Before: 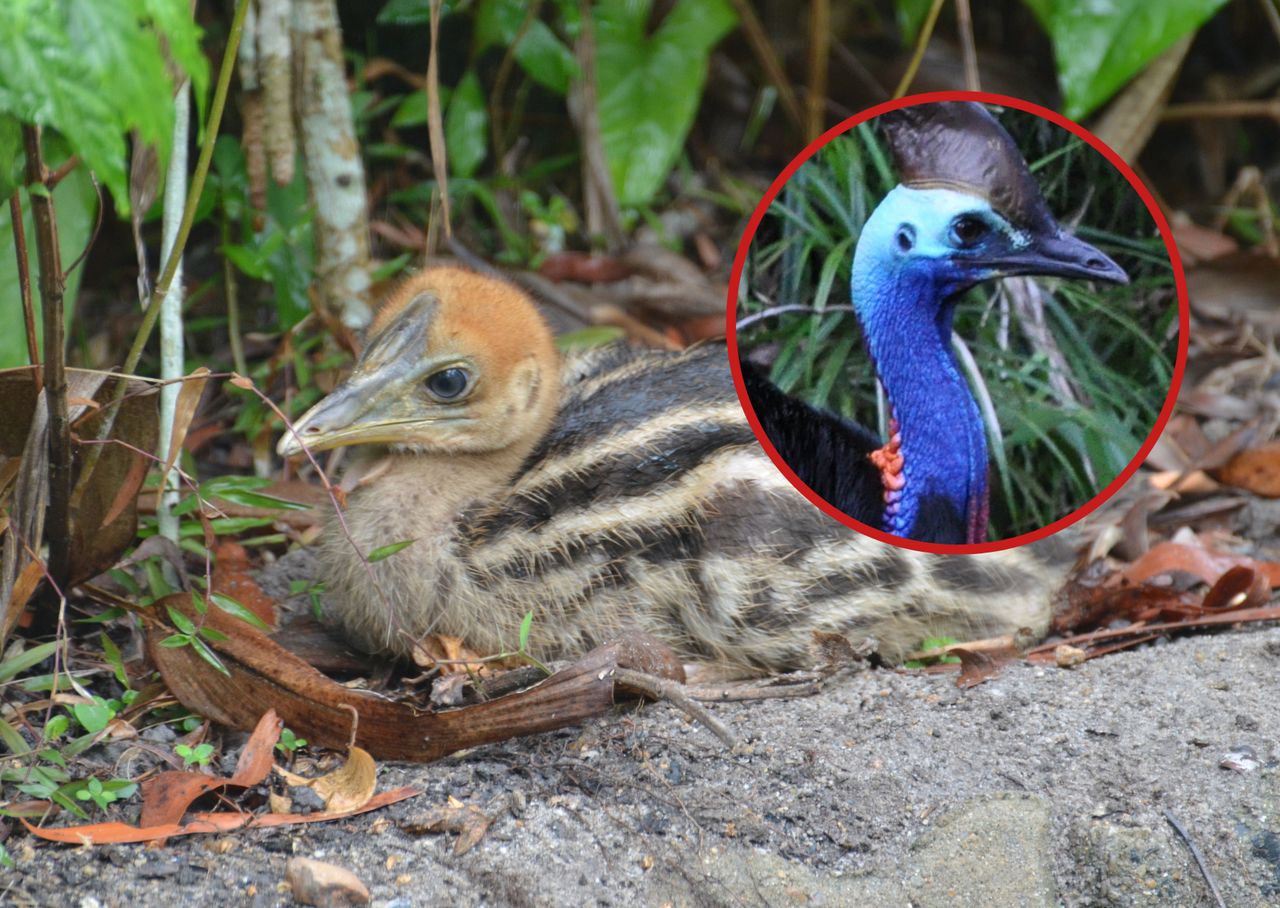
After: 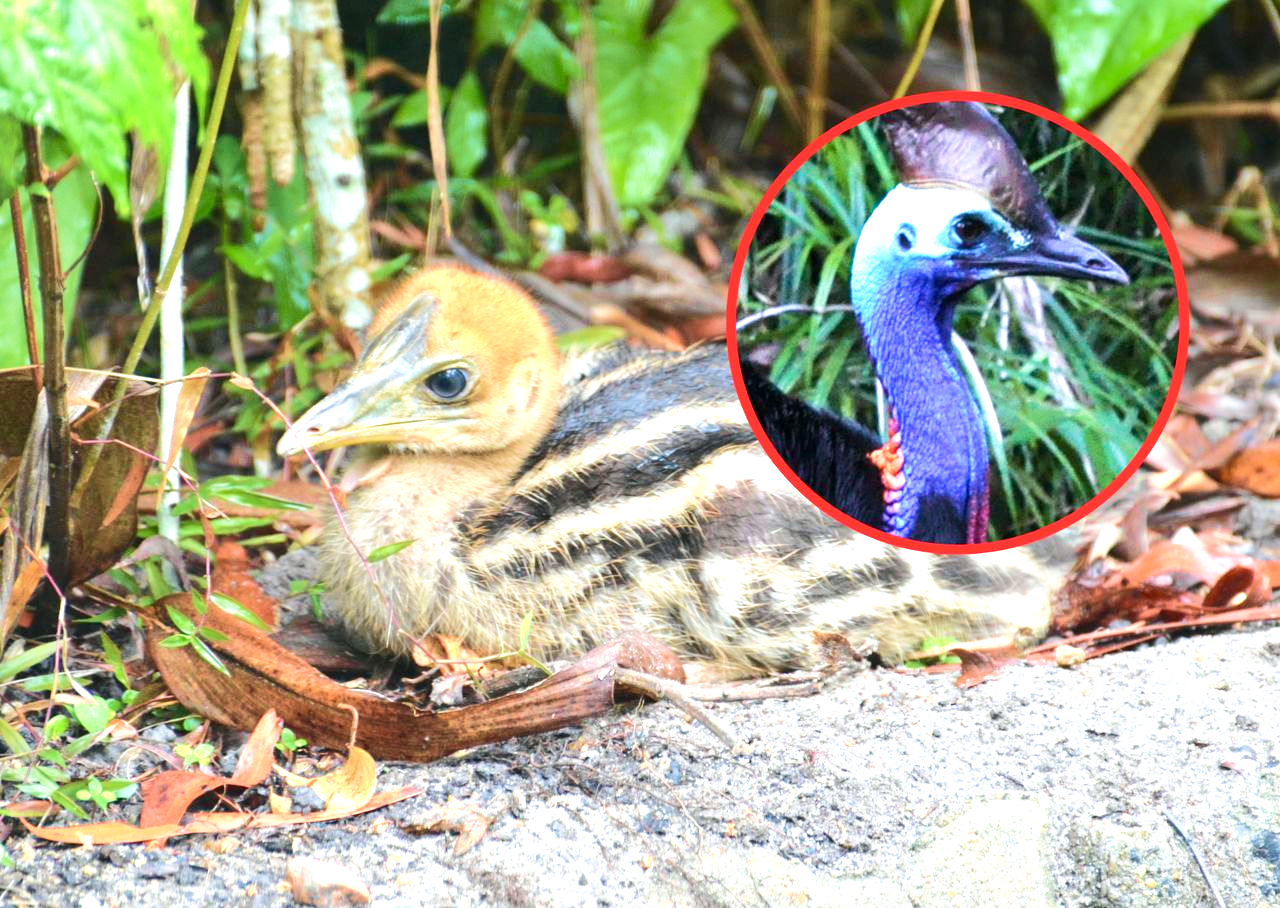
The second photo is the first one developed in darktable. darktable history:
tone curve: curves: ch0 [(0, 0.01) (0.037, 0.032) (0.131, 0.108) (0.275, 0.256) (0.483, 0.512) (0.61, 0.665) (0.696, 0.742) (0.792, 0.819) (0.911, 0.925) (0.997, 0.995)]; ch1 [(0, 0) (0.301, 0.3) (0.423, 0.421) (0.492, 0.488) (0.507, 0.503) (0.53, 0.532) (0.573, 0.586) (0.683, 0.702) (0.746, 0.77) (1, 1)]; ch2 [(0, 0) (0.246, 0.233) (0.36, 0.352) (0.415, 0.415) (0.485, 0.487) (0.502, 0.504) (0.525, 0.518) (0.539, 0.539) (0.587, 0.594) (0.636, 0.652) (0.711, 0.729) (0.845, 0.855) (0.998, 0.977)], color space Lab, independent channels, preserve colors none
exposure: black level correction 0.001, exposure 1.304 EV, compensate highlight preservation false
velvia: strength 44.68%
